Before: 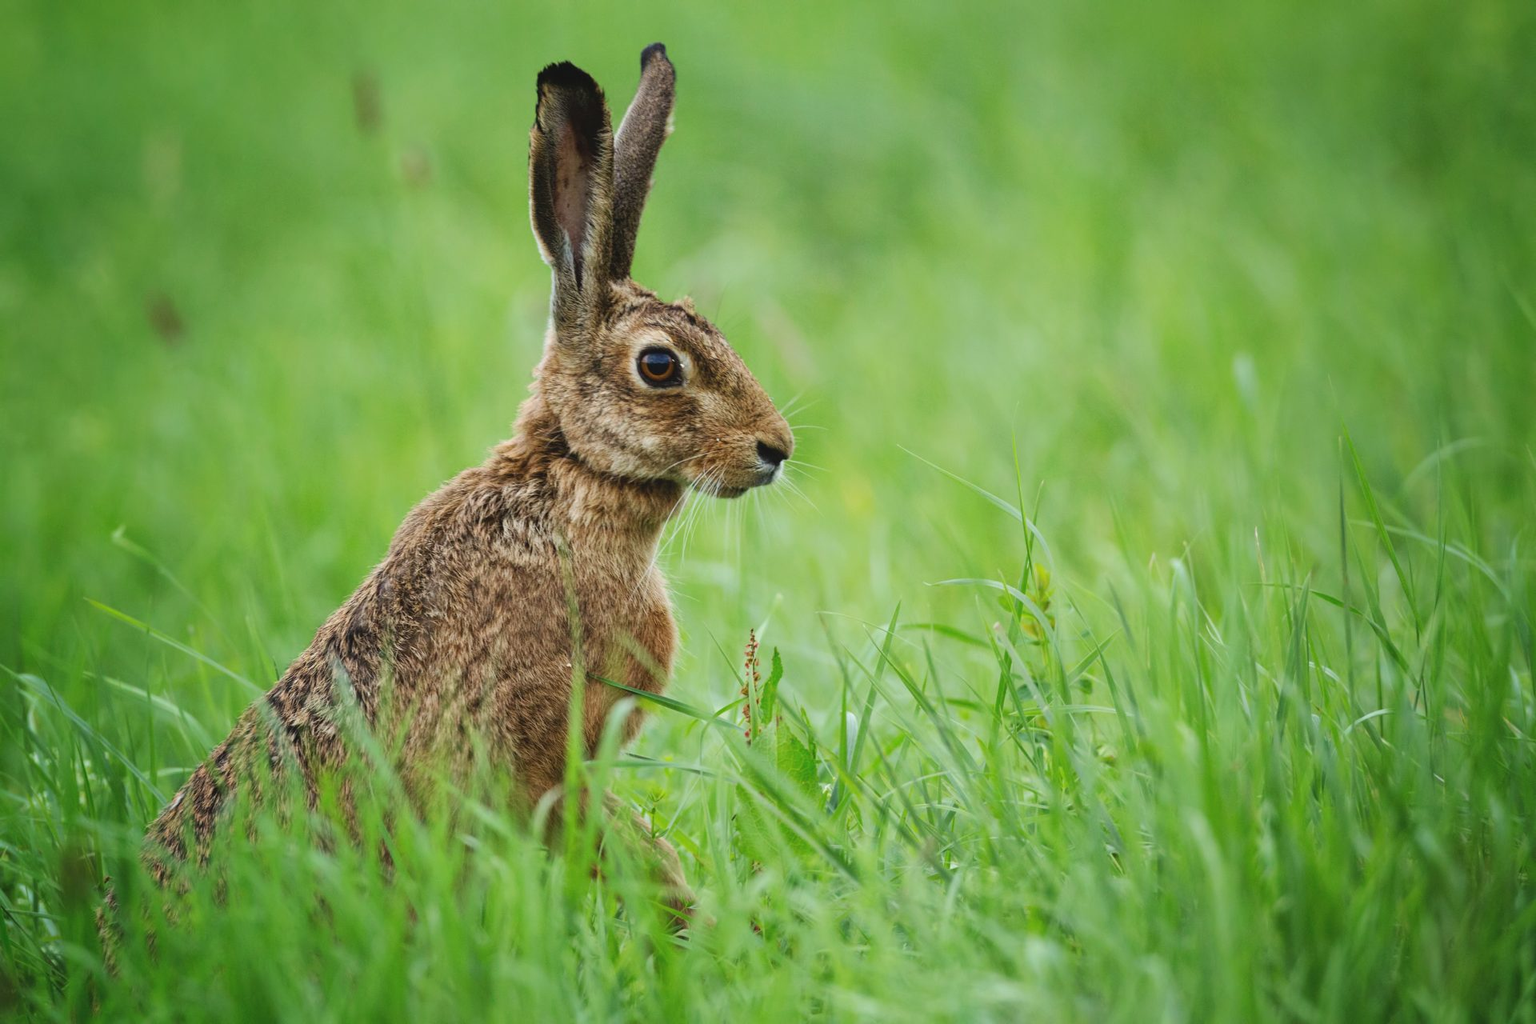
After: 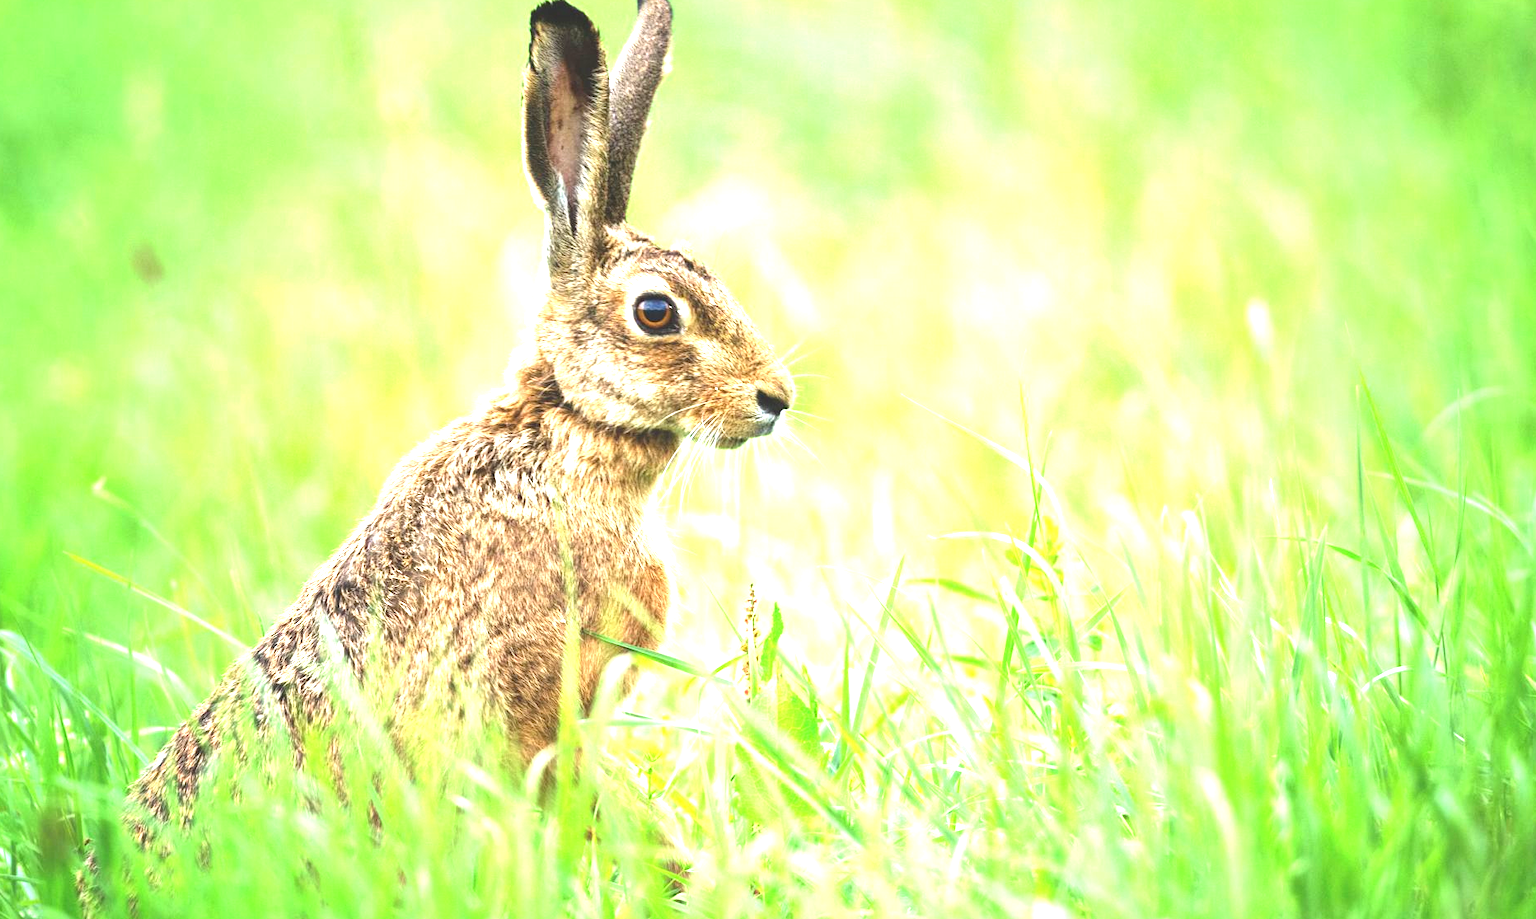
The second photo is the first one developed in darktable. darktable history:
exposure: black level correction 0, exposure 2.088 EV, compensate exposure bias true, compensate highlight preservation false
crop: left 1.507%, top 6.147%, right 1.379%, bottom 6.637%
